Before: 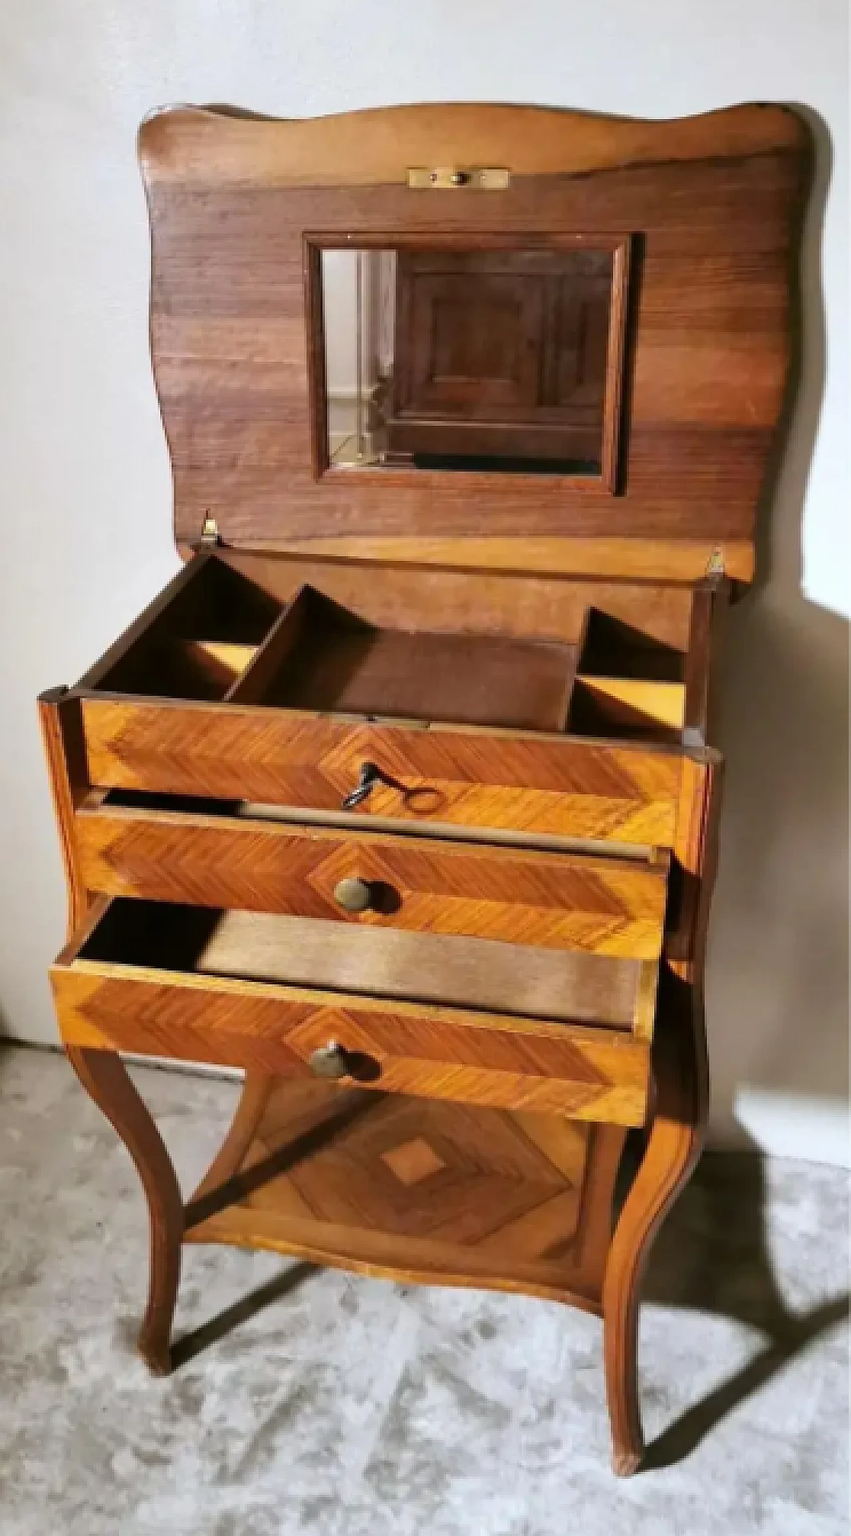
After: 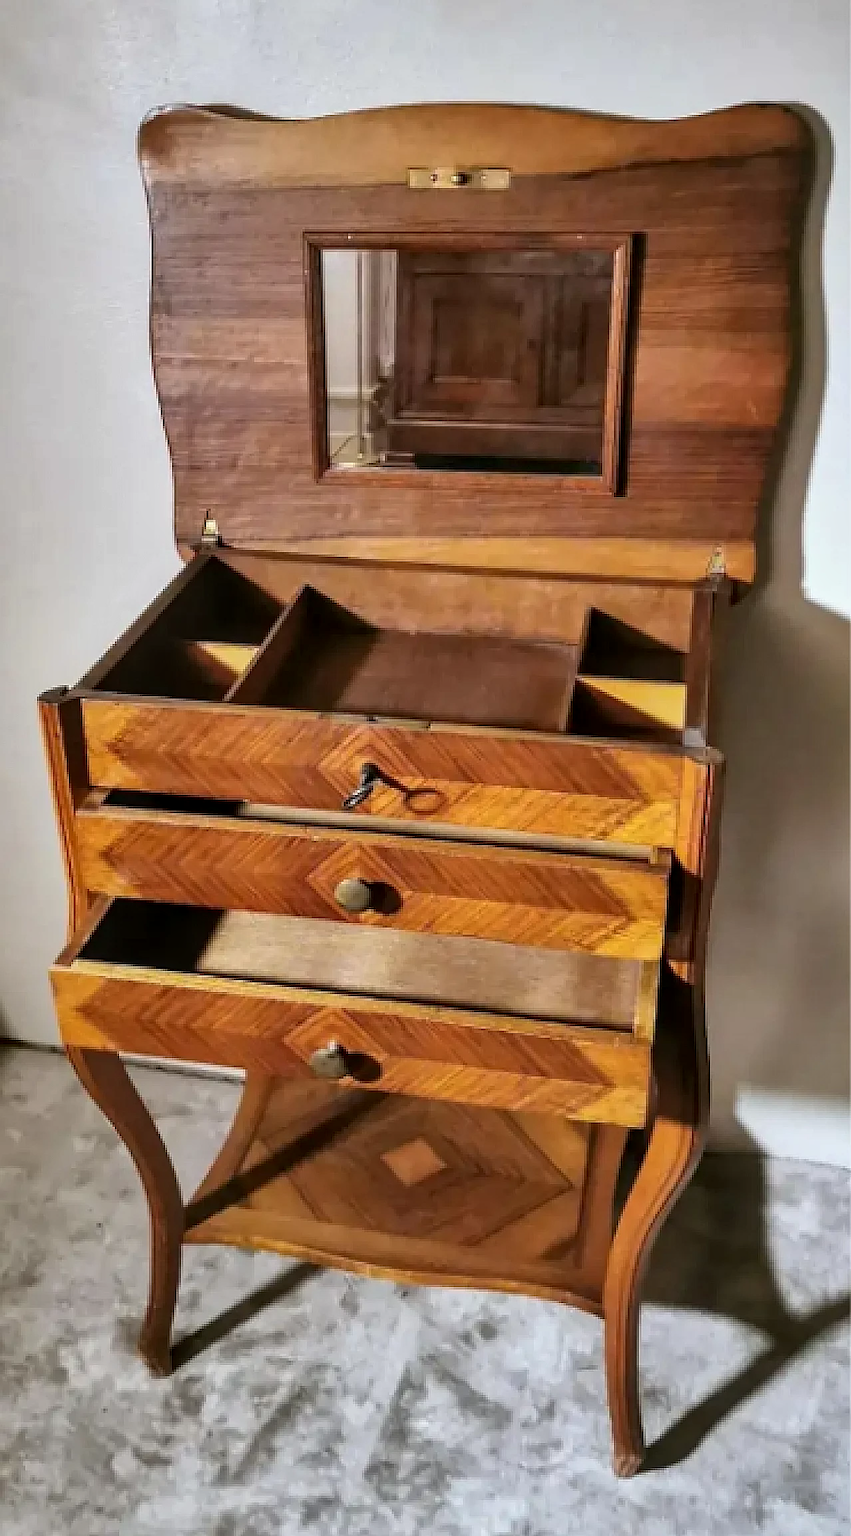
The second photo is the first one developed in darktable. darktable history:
exposure: exposure -0.112 EV, compensate highlight preservation false
sharpen: on, module defaults
contrast brightness saturation: saturation -0.031
local contrast: on, module defaults
crop: left 0.075%
shadows and highlights: soften with gaussian
